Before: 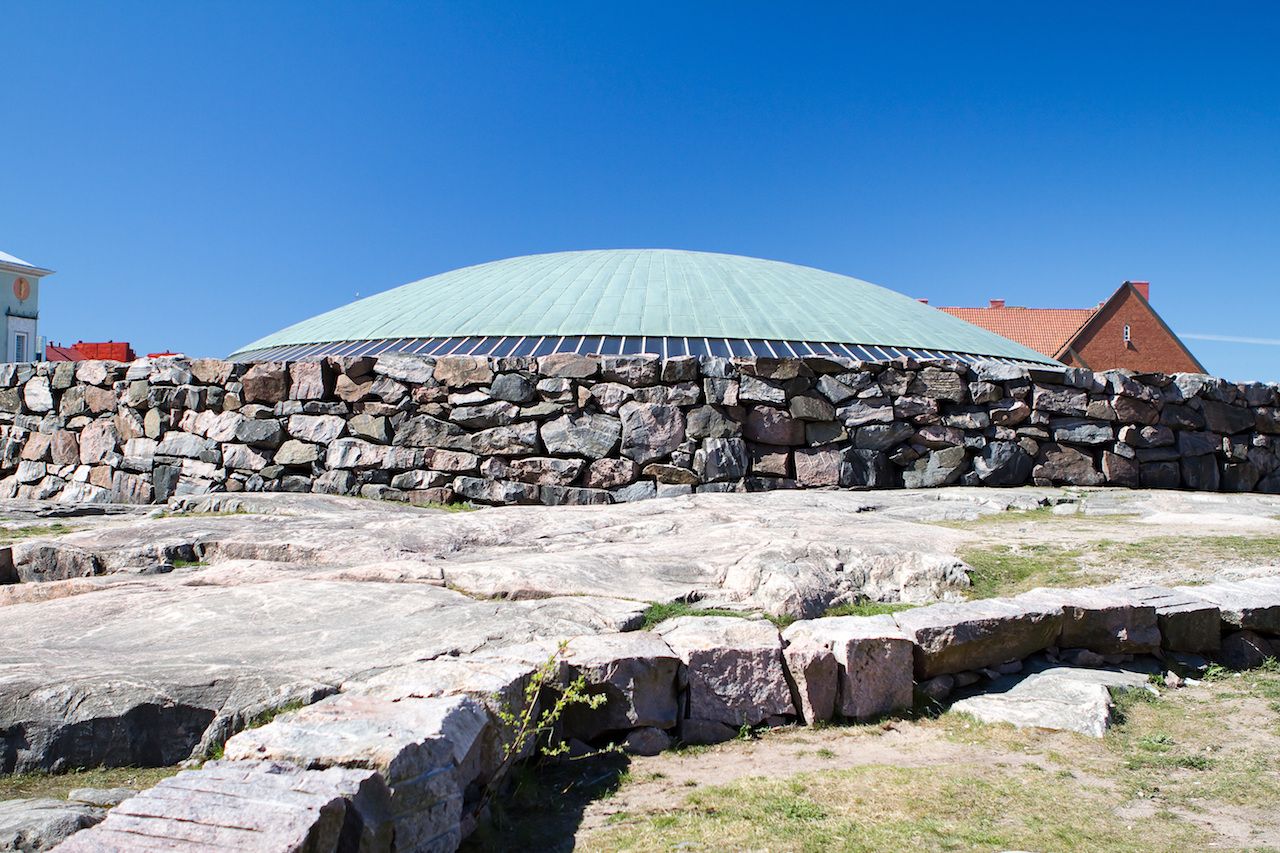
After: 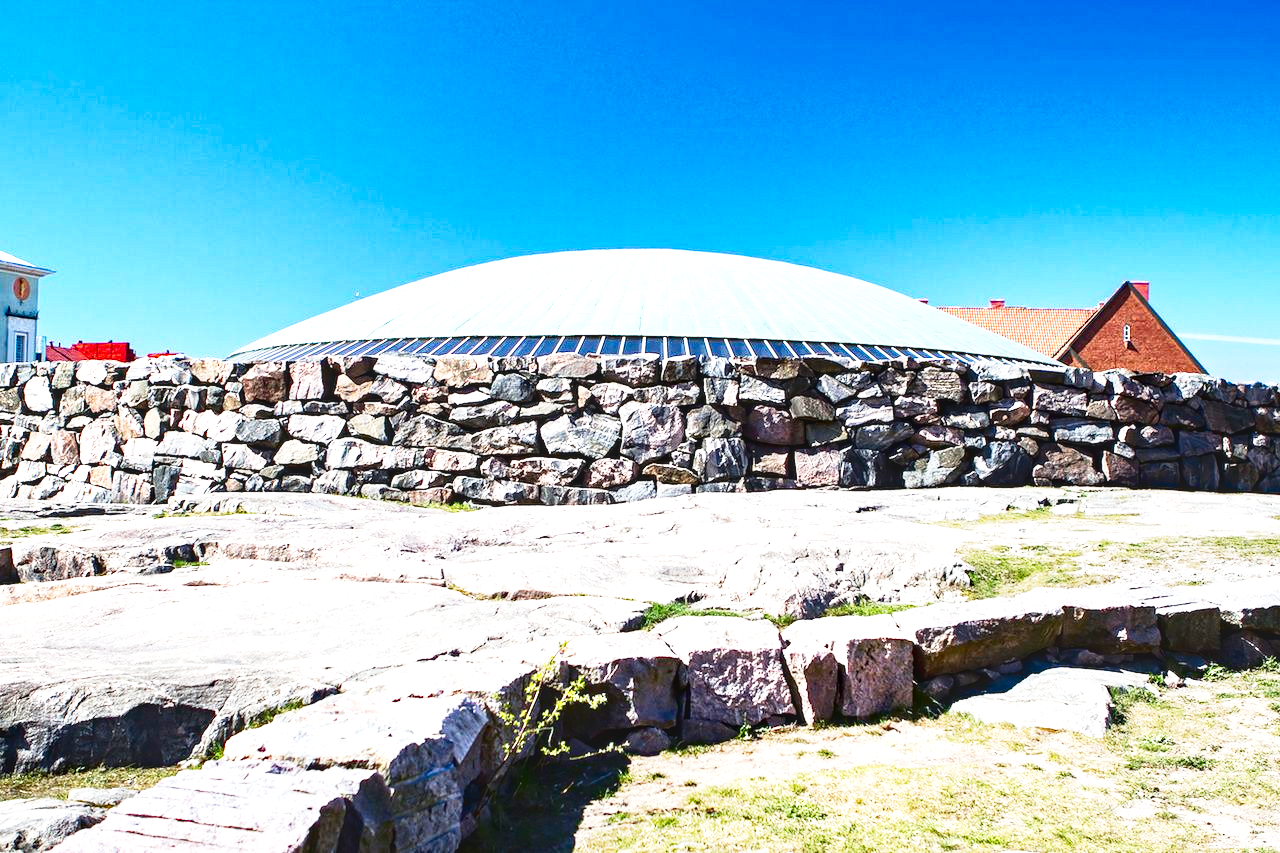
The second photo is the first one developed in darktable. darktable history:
haze removal: strength 0.29, distance 0.25, compatibility mode true, adaptive false
contrast brightness saturation: contrast 0.13, brightness -0.24, saturation 0.14
base curve: curves: ch0 [(0, 0) (0.688, 0.865) (1, 1)], preserve colors none
exposure: exposure 0.999 EV, compensate highlight preservation false
local contrast: on, module defaults
